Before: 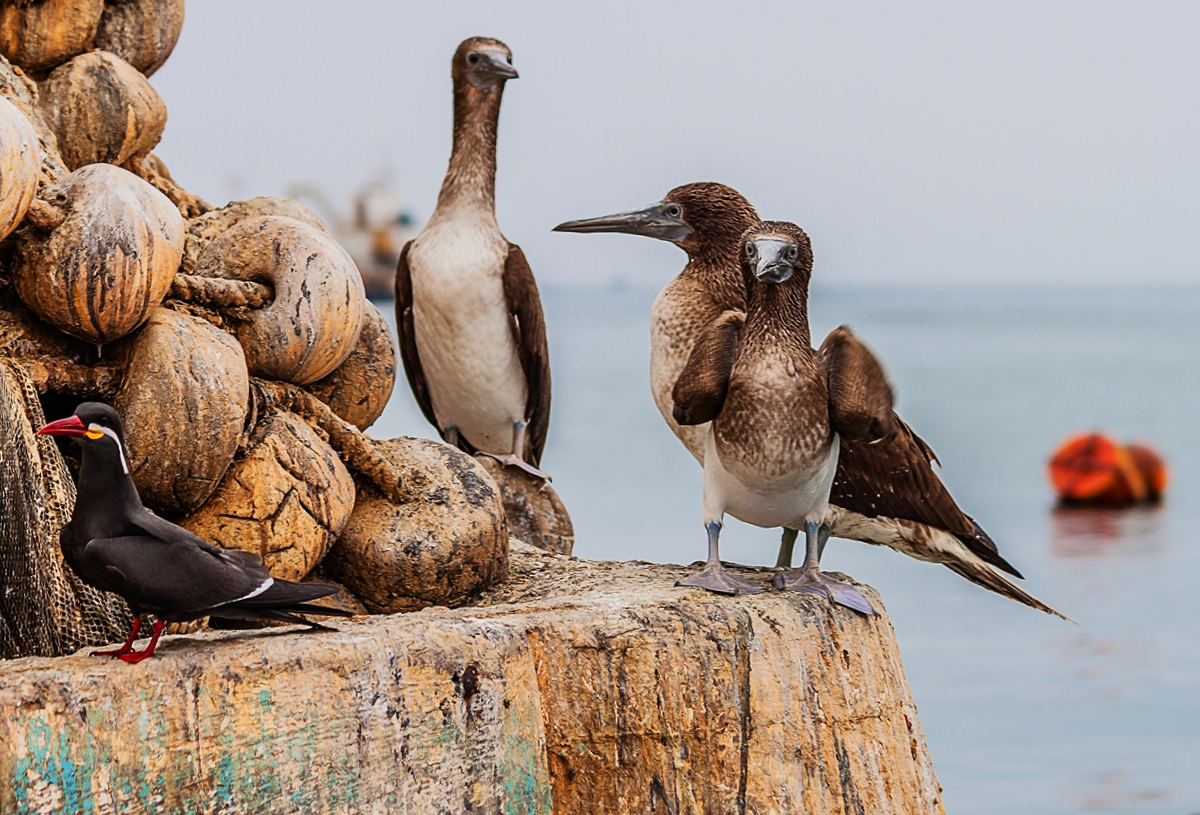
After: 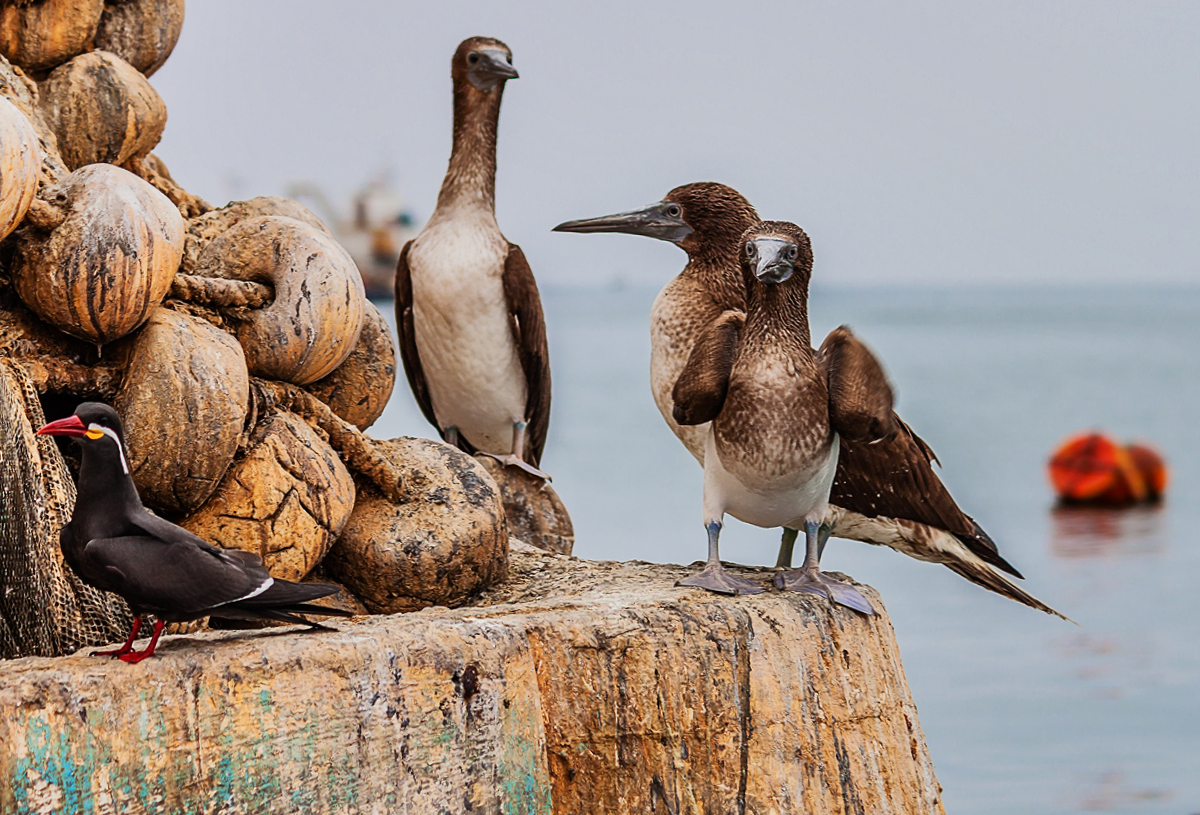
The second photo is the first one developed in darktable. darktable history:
shadows and highlights: shadows 49.14, highlights -42.44, soften with gaussian
